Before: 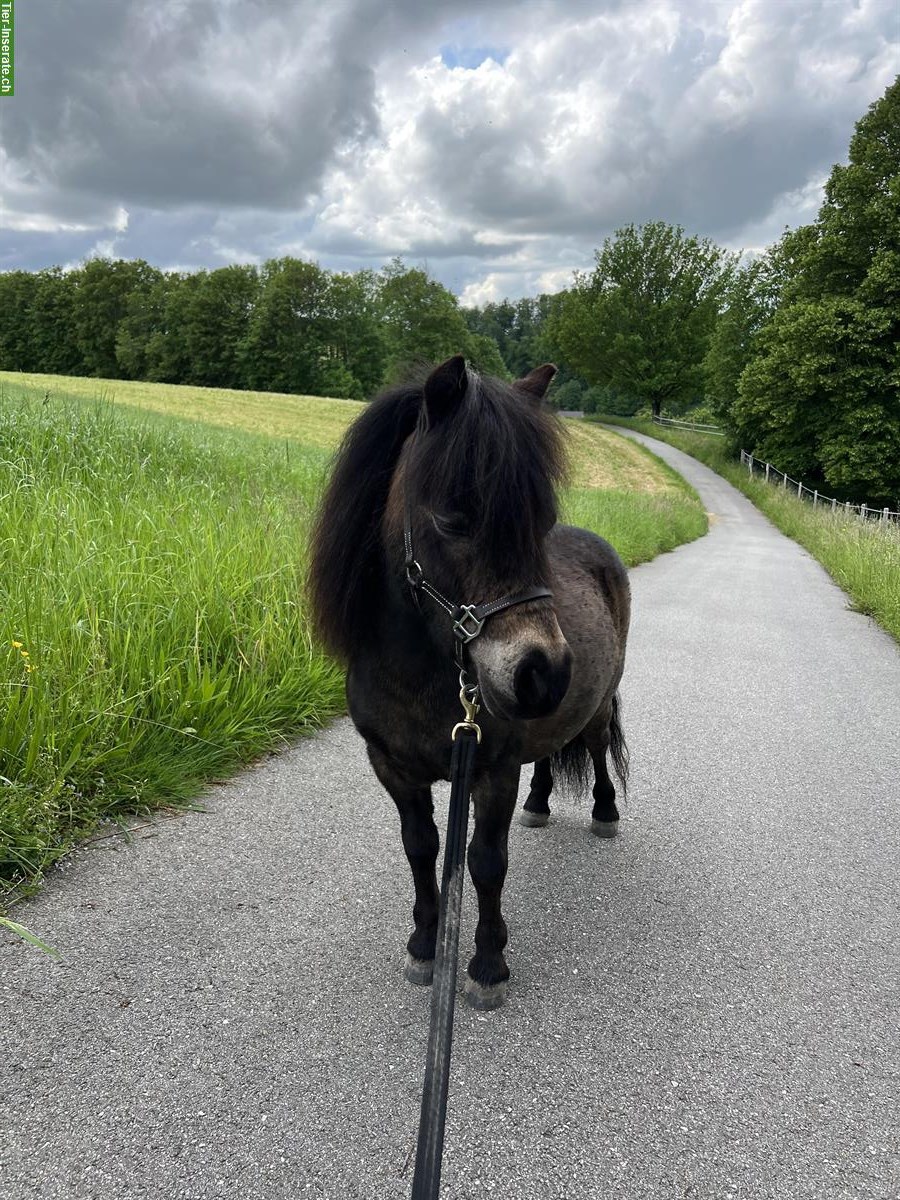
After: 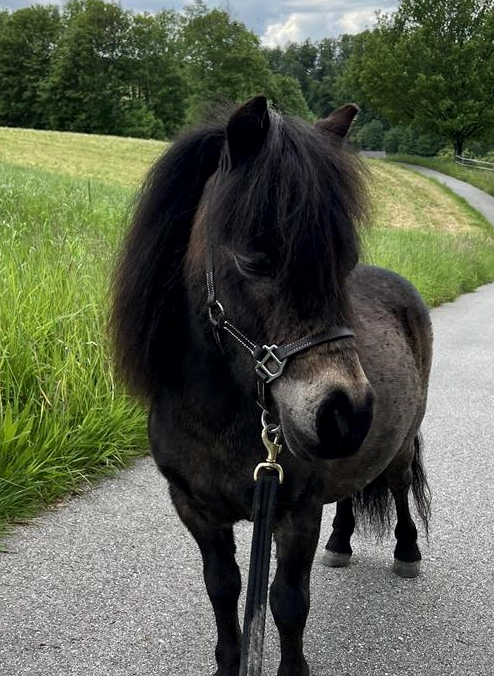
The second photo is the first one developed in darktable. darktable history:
local contrast: mode bilateral grid, contrast 19, coarseness 49, detail 132%, midtone range 0.2
exposure: compensate exposure bias true, compensate highlight preservation false
crop and rotate: left 22.104%, top 21.704%, right 22.94%, bottom 21.923%
